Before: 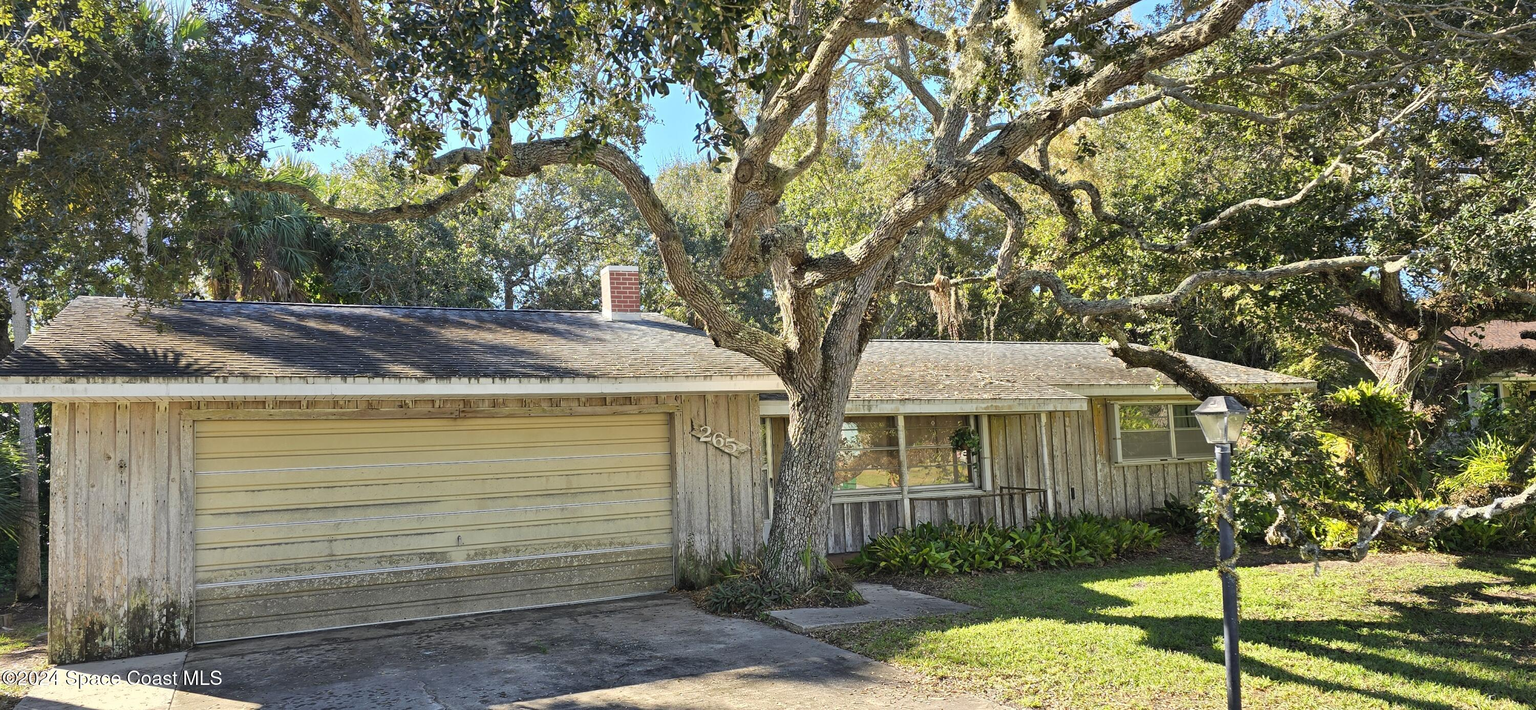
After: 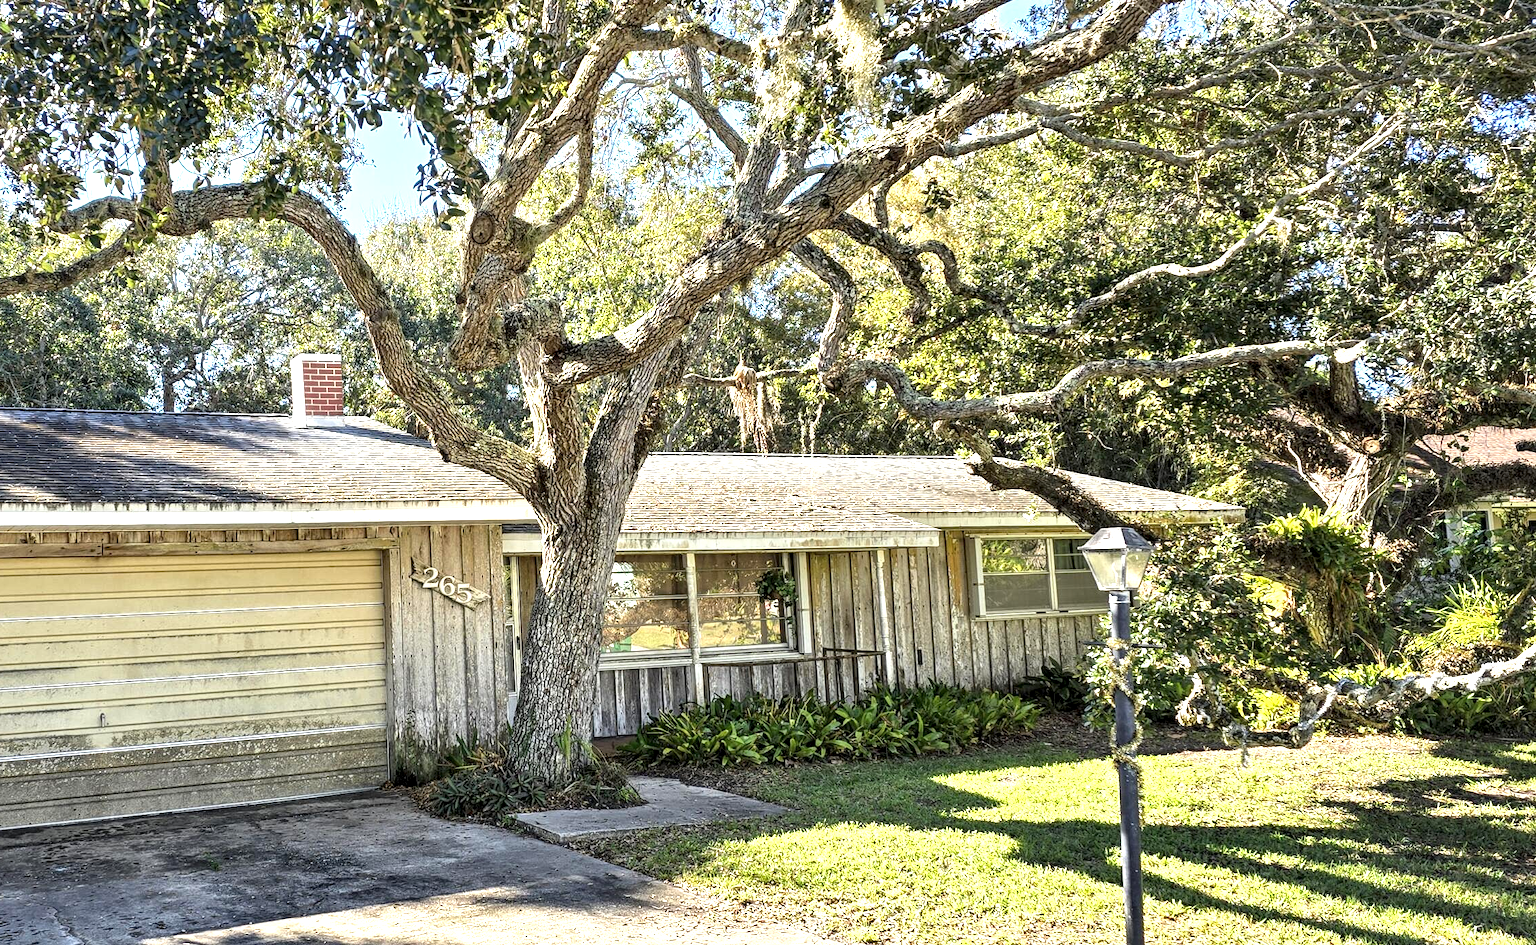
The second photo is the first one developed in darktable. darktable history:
crop and rotate: left 24.91%
local contrast: highlights 60%, shadows 63%, detail 160%
exposure: black level correction 0, exposure 0.692 EV, compensate highlight preservation false
shadows and highlights: shadows 51.95, highlights -28.77, soften with gaussian
